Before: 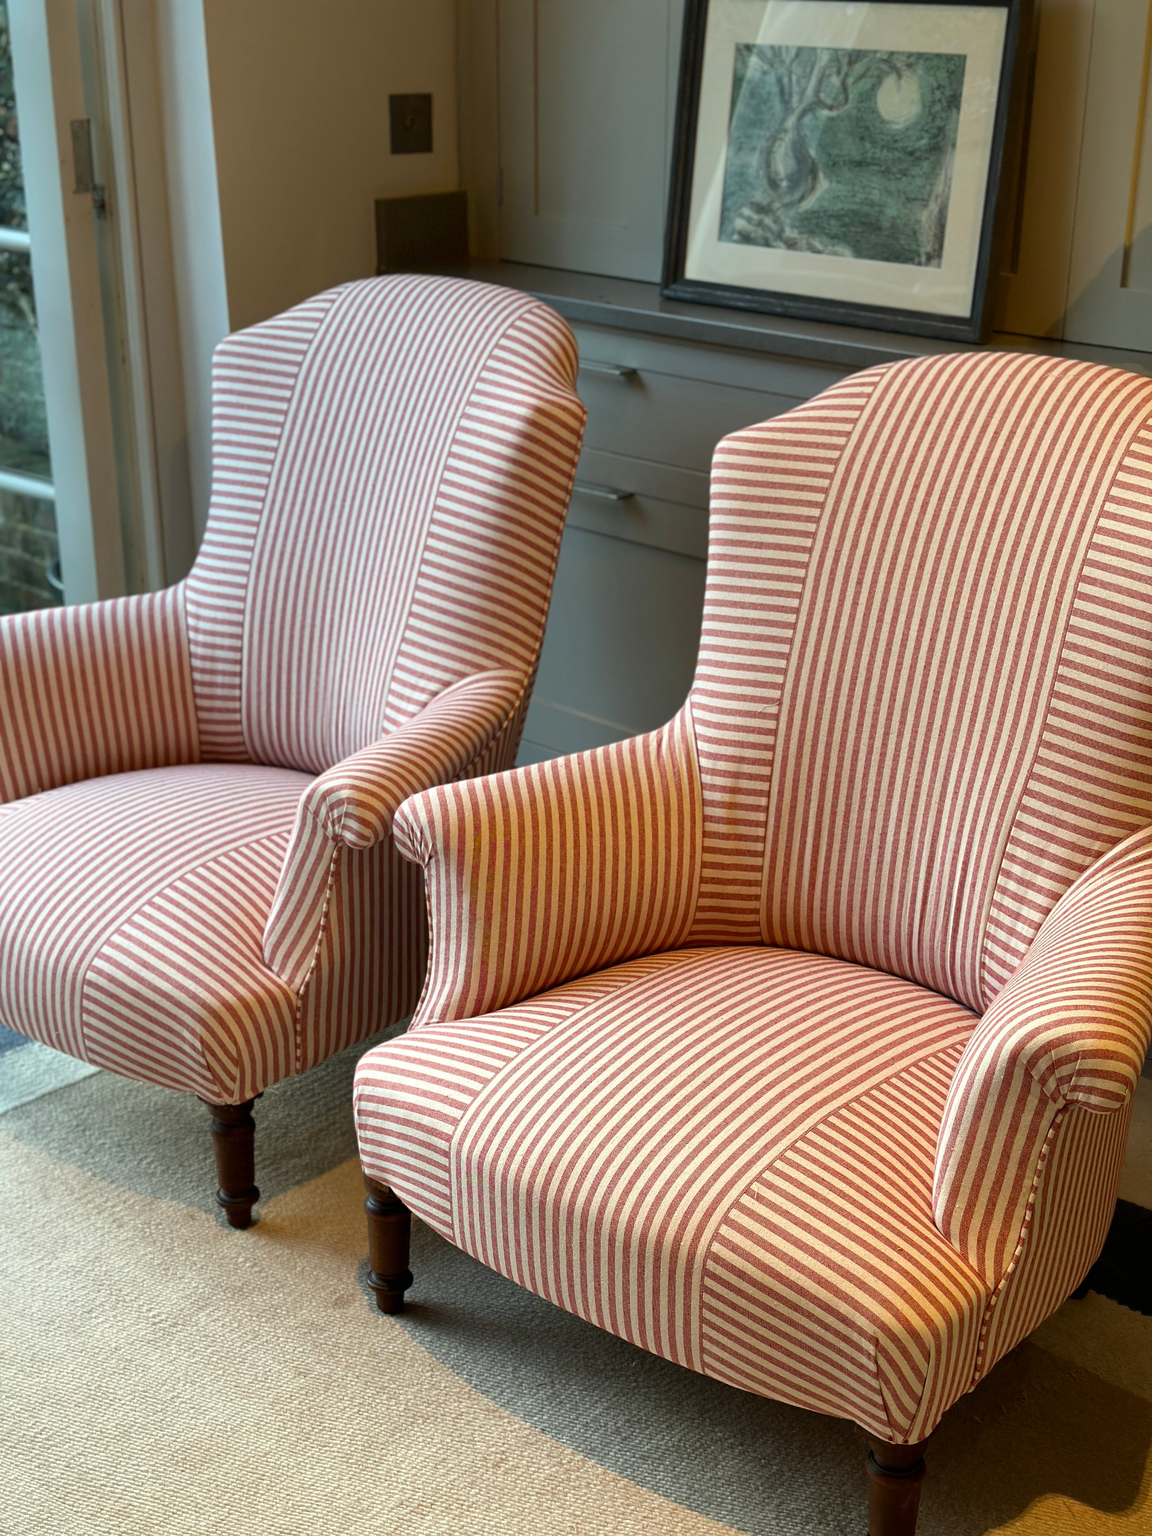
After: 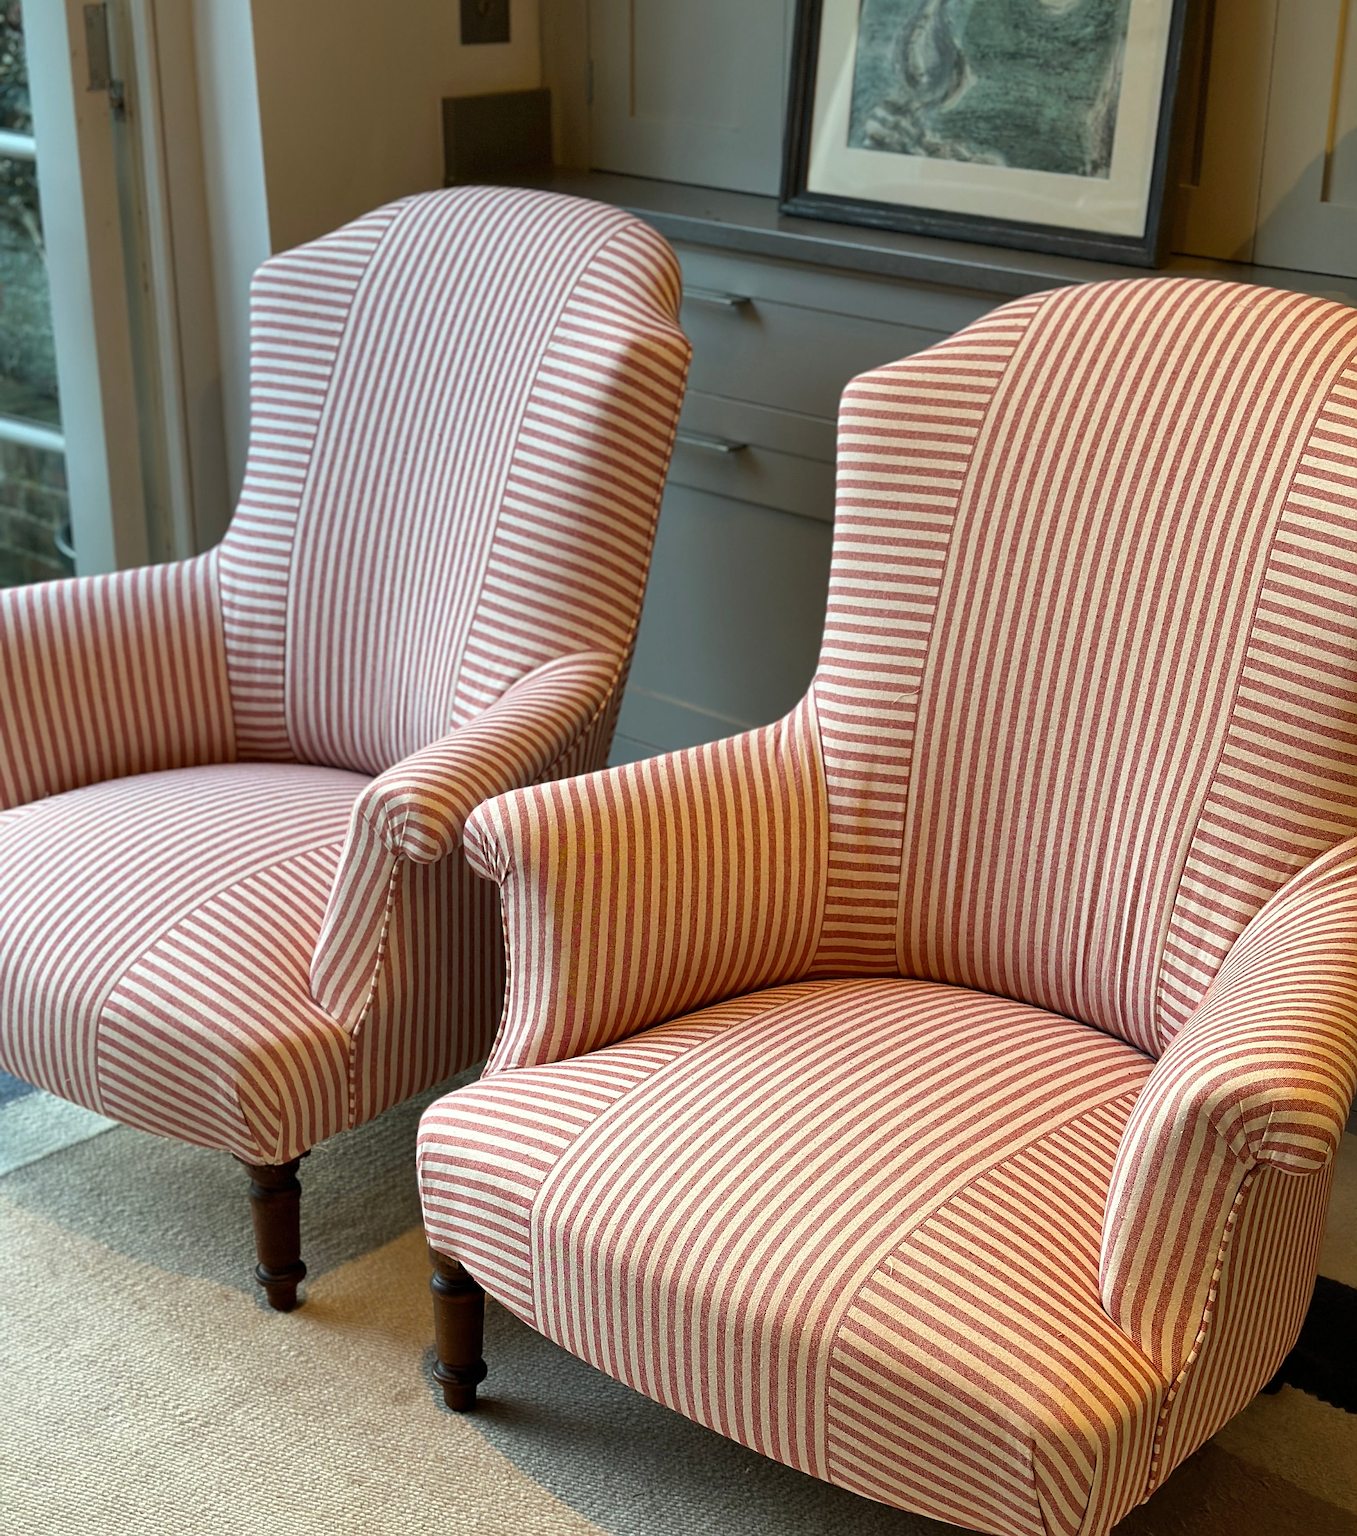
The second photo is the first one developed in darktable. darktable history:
sharpen: amount 0.497
shadows and highlights: shadows 36.53, highlights -26.66, soften with gaussian
crop: top 7.603%, bottom 7.527%
